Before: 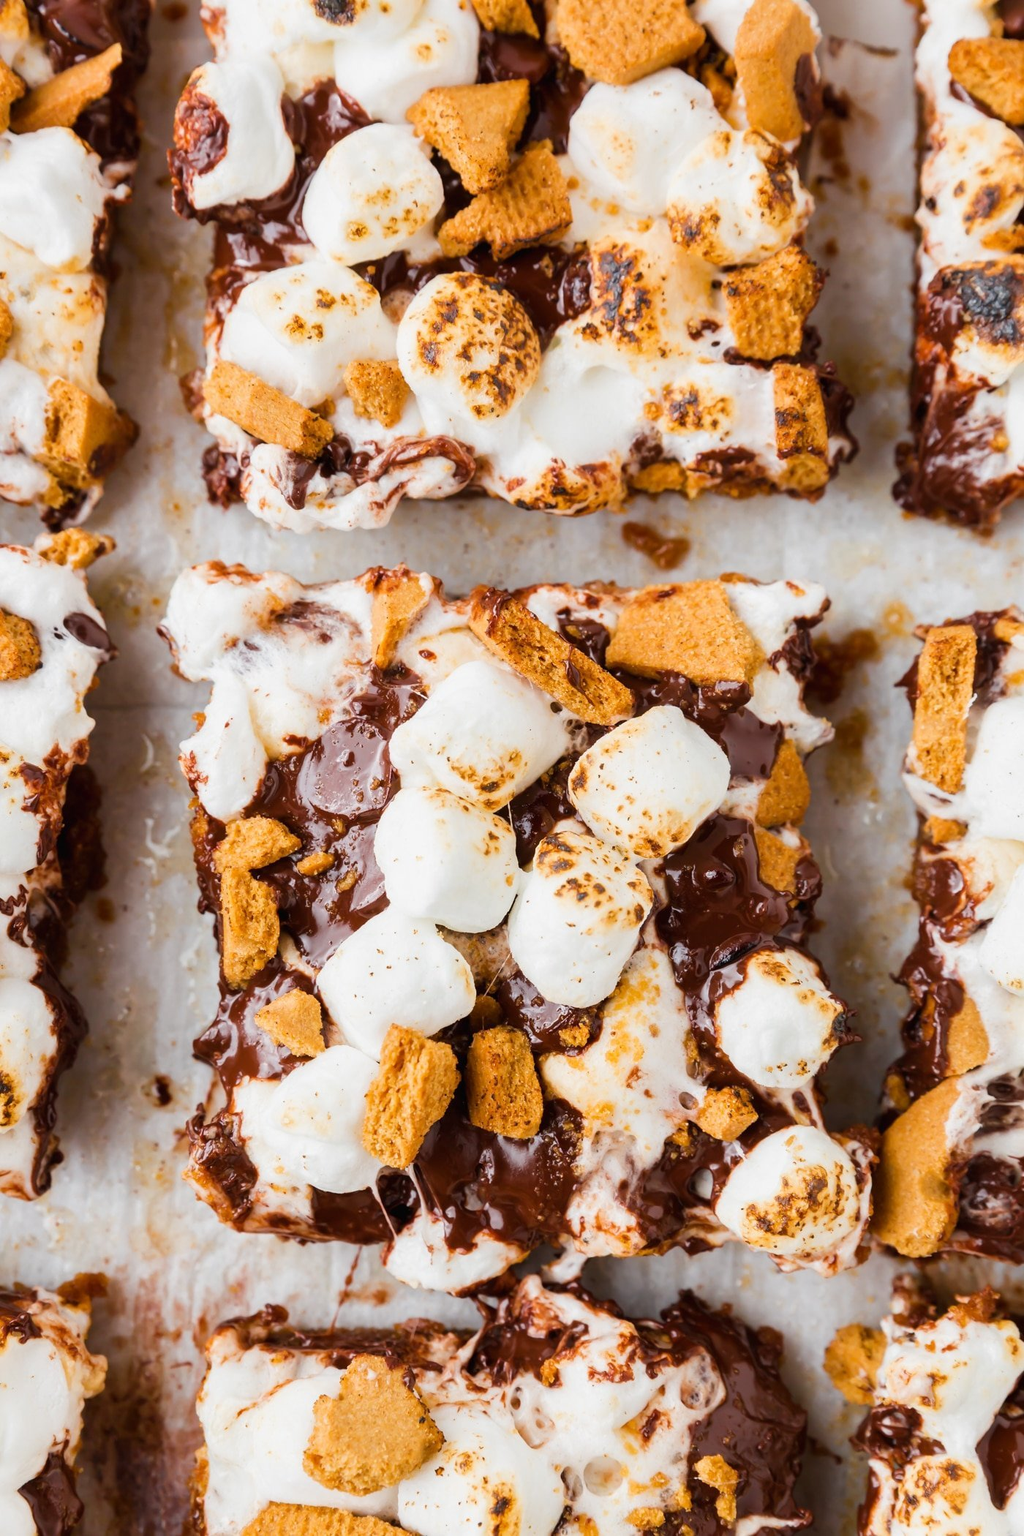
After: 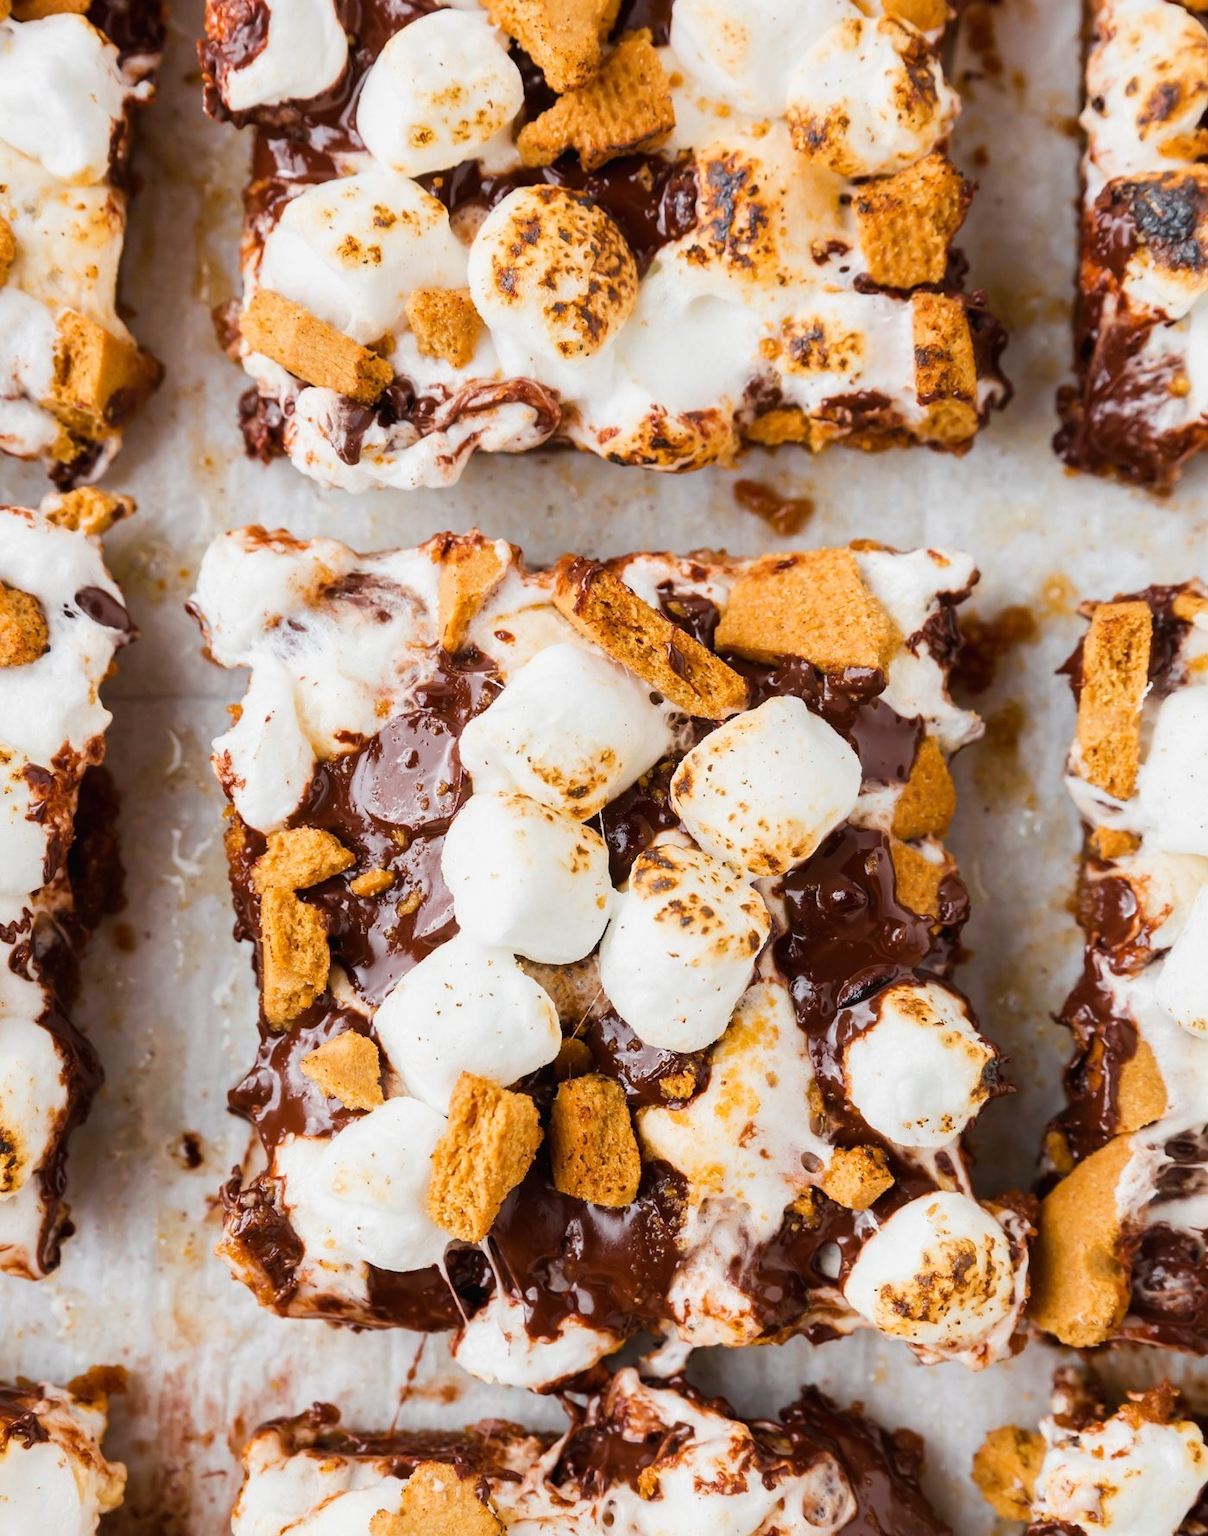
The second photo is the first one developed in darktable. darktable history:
crop: top 7.563%, bottom 7.648%
tone equalizer: on, module defaults
